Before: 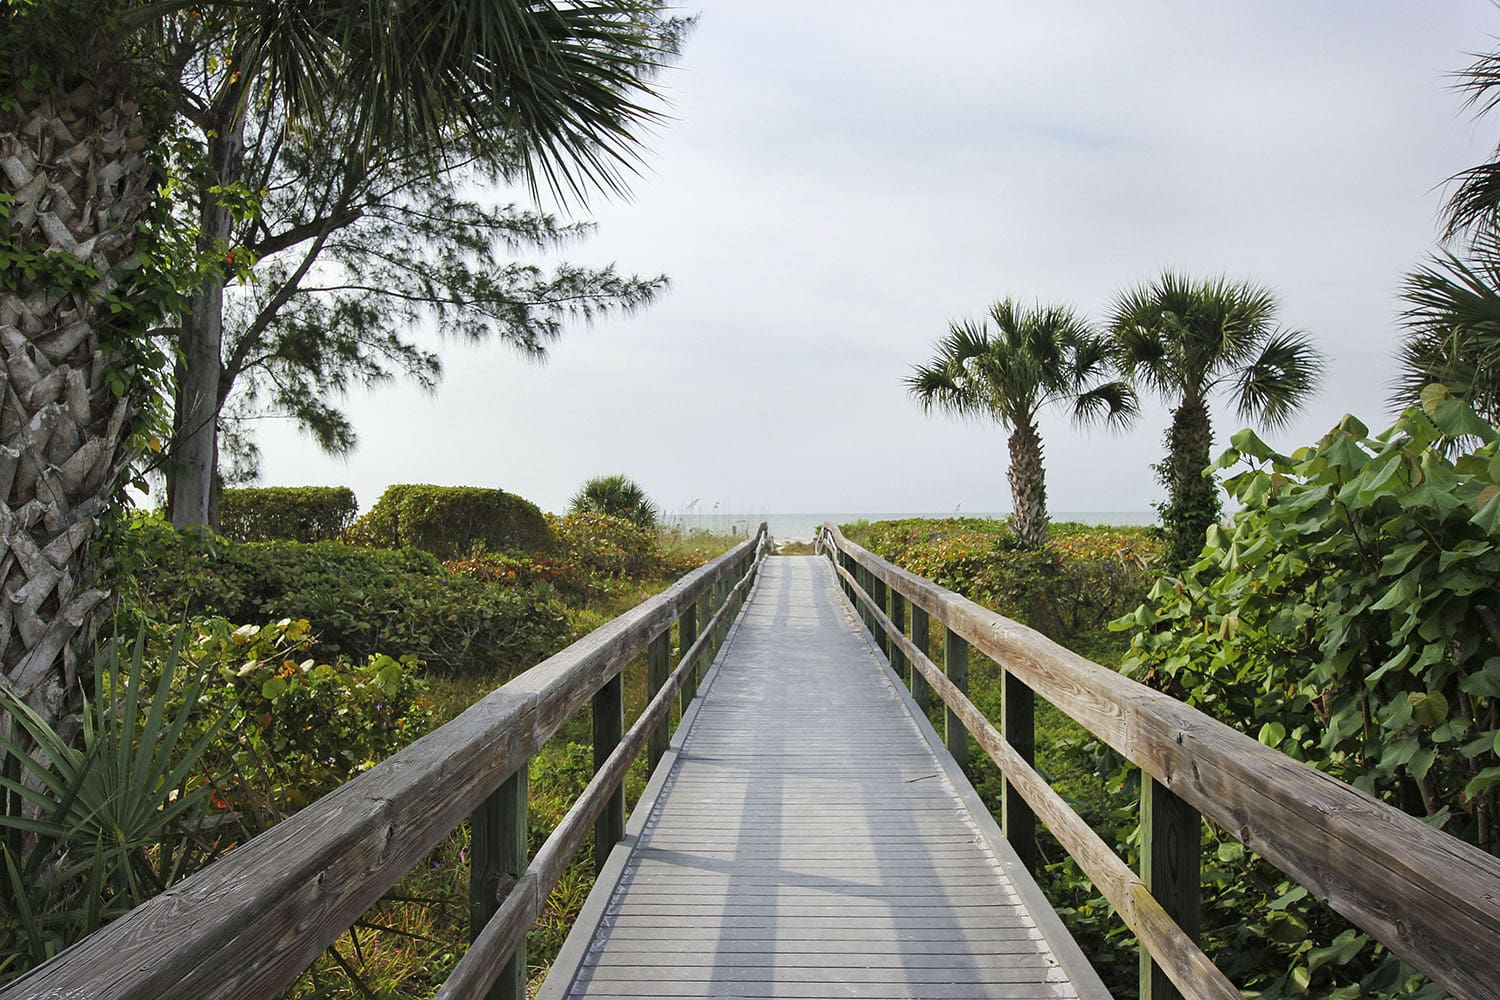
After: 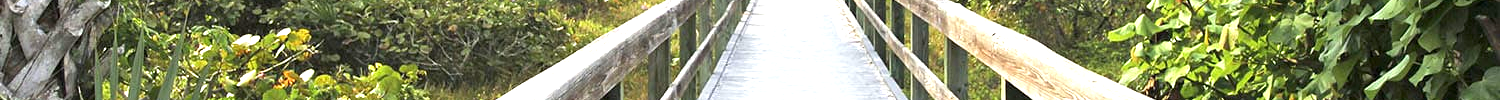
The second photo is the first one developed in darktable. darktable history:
exposure: black level correction 0.001, exposure 1.398 EV, compensate exposure bias true, compensate highlight preservation false
crop and rotate: top 59.084%, bottom 30.916%
